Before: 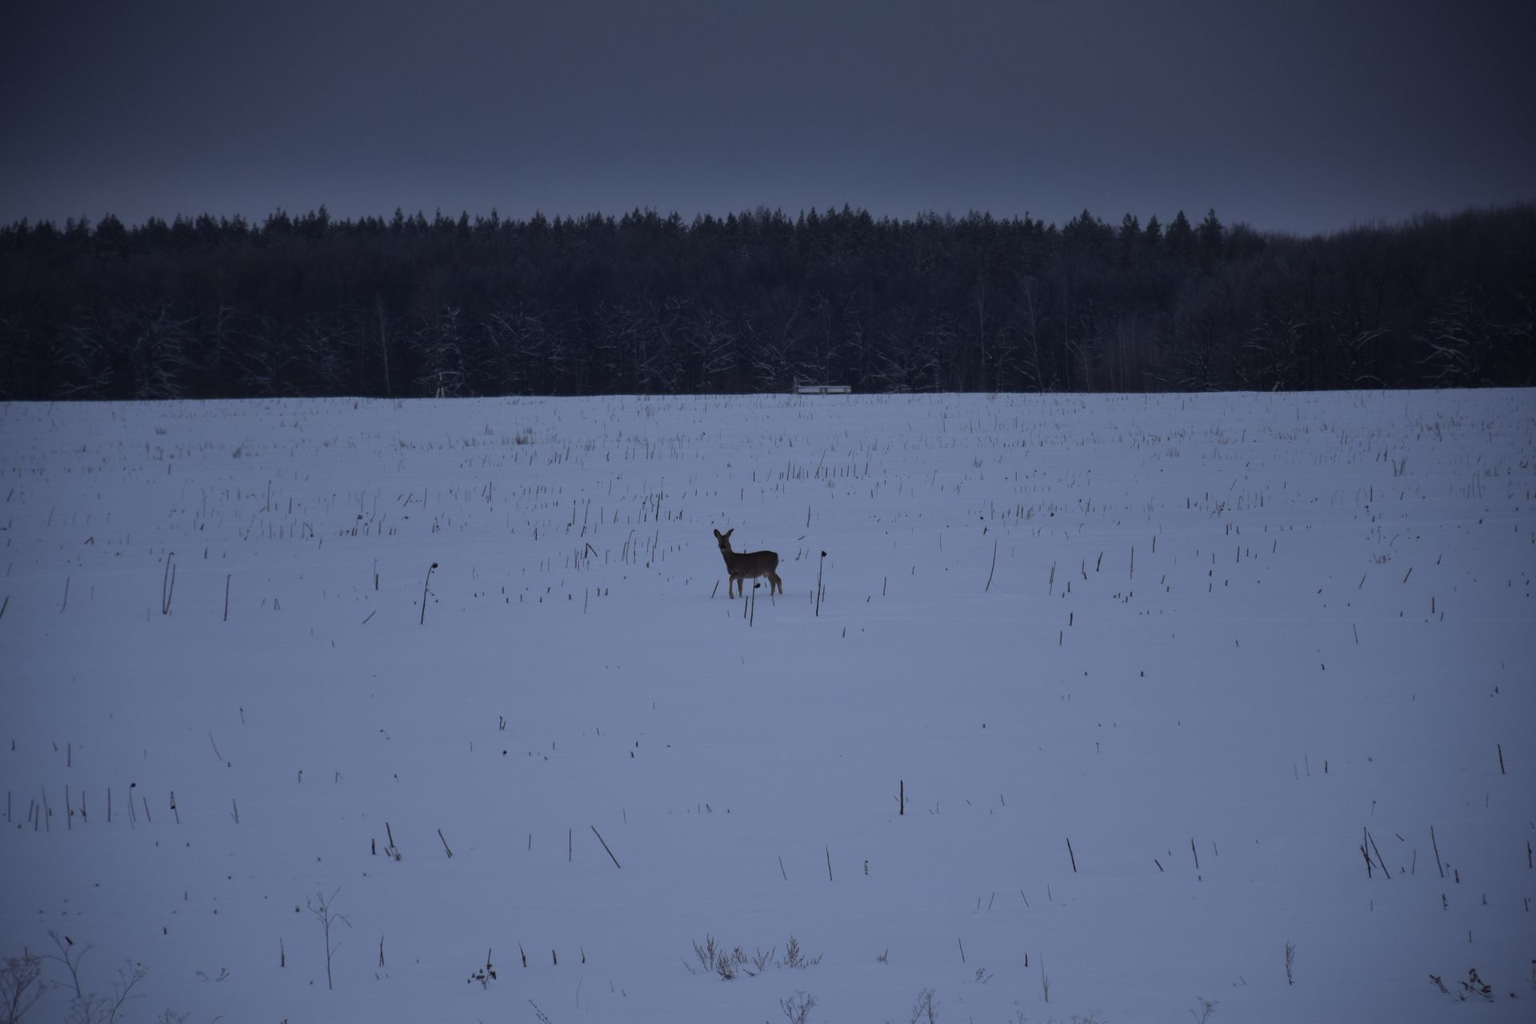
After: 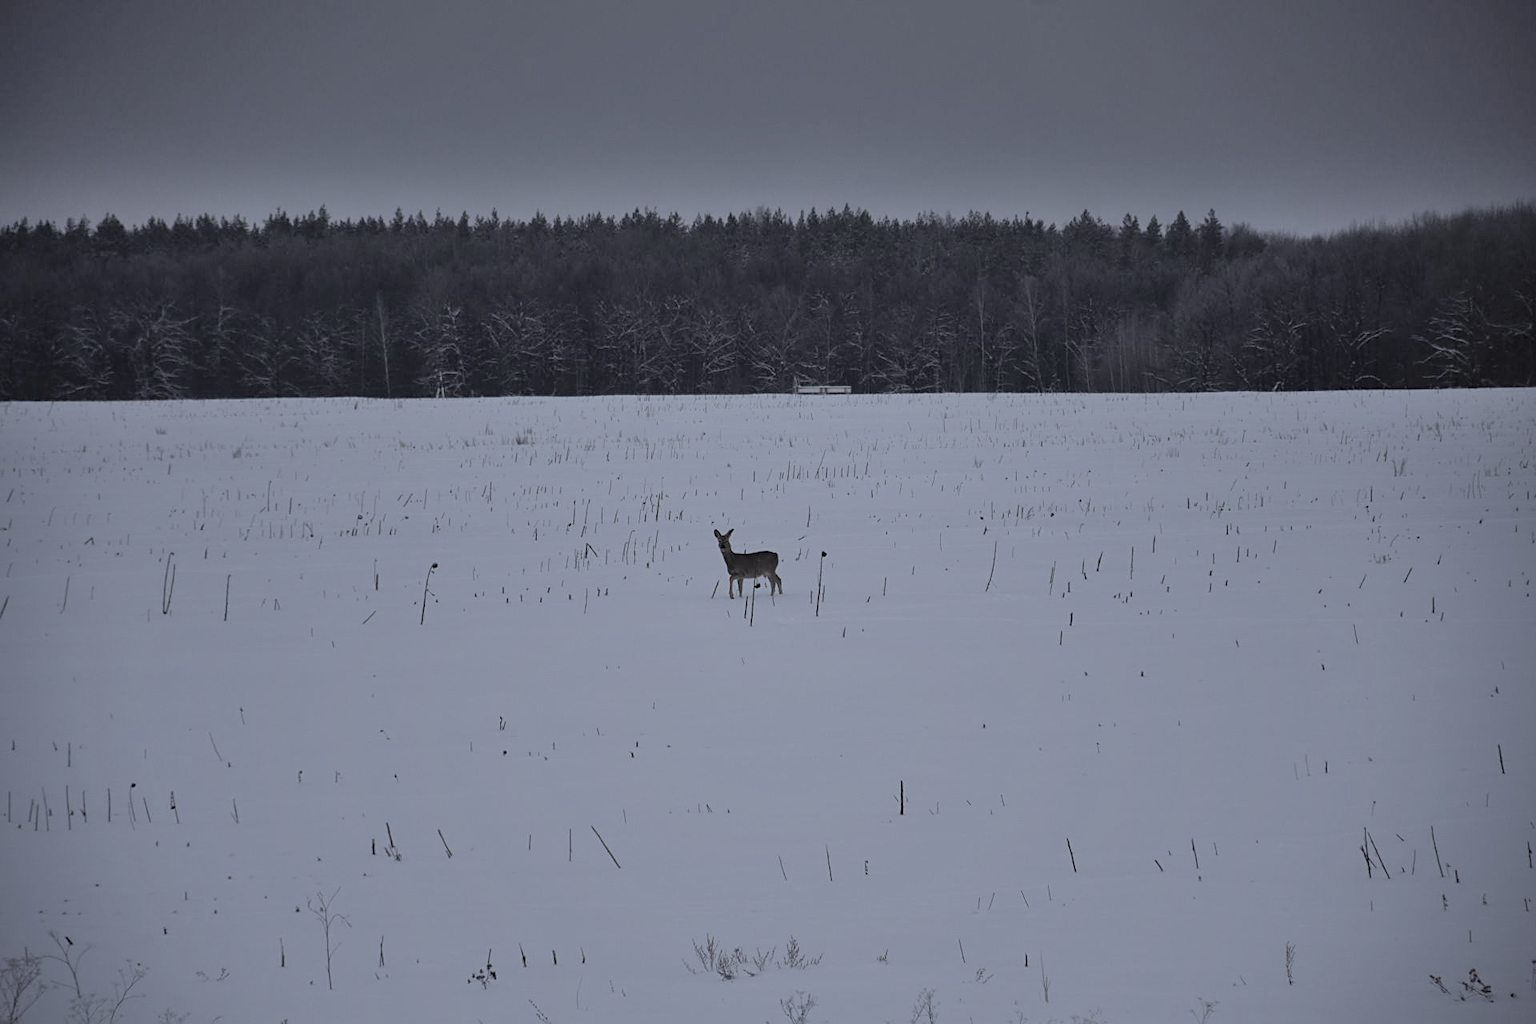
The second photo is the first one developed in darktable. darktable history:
contrast brightness saturation: brightness 0.187, saturation -0.489
sharpen: on, module defaults
shadows and highlights: soften with gaussian
exposure: black level correction 0.001, compensate exposure bias true, compensate highlight preservation false
